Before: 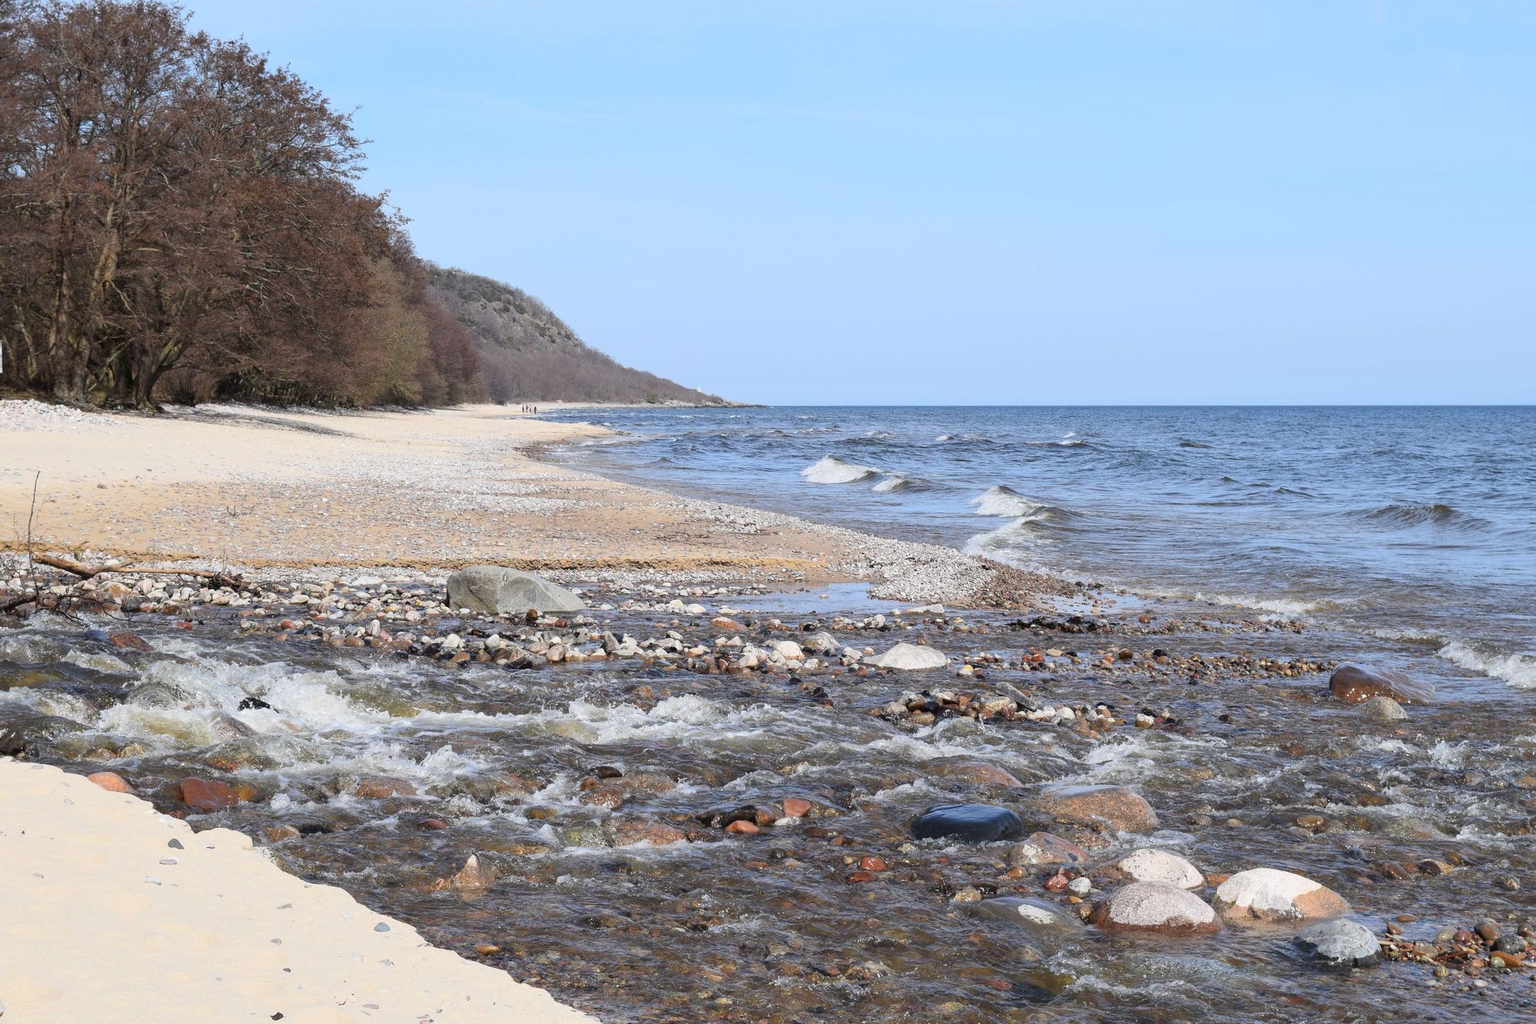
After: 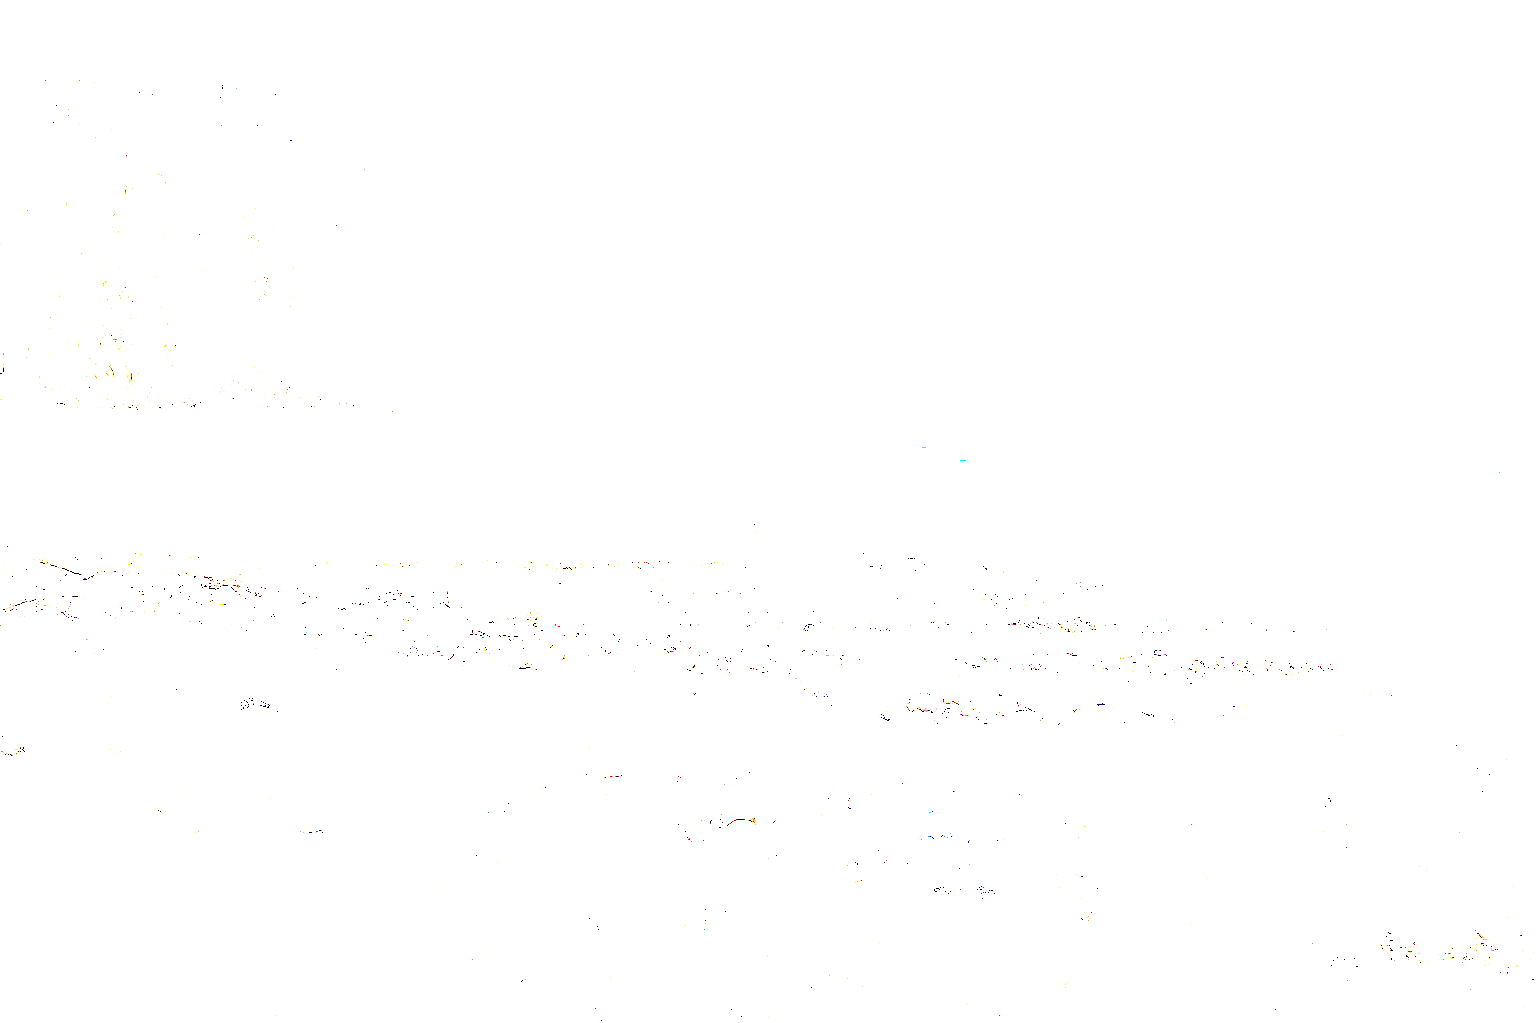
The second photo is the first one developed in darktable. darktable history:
tone equalizer: on, module defaults
exposure: exposure 7.966 EV, compensate highlight preservation false
